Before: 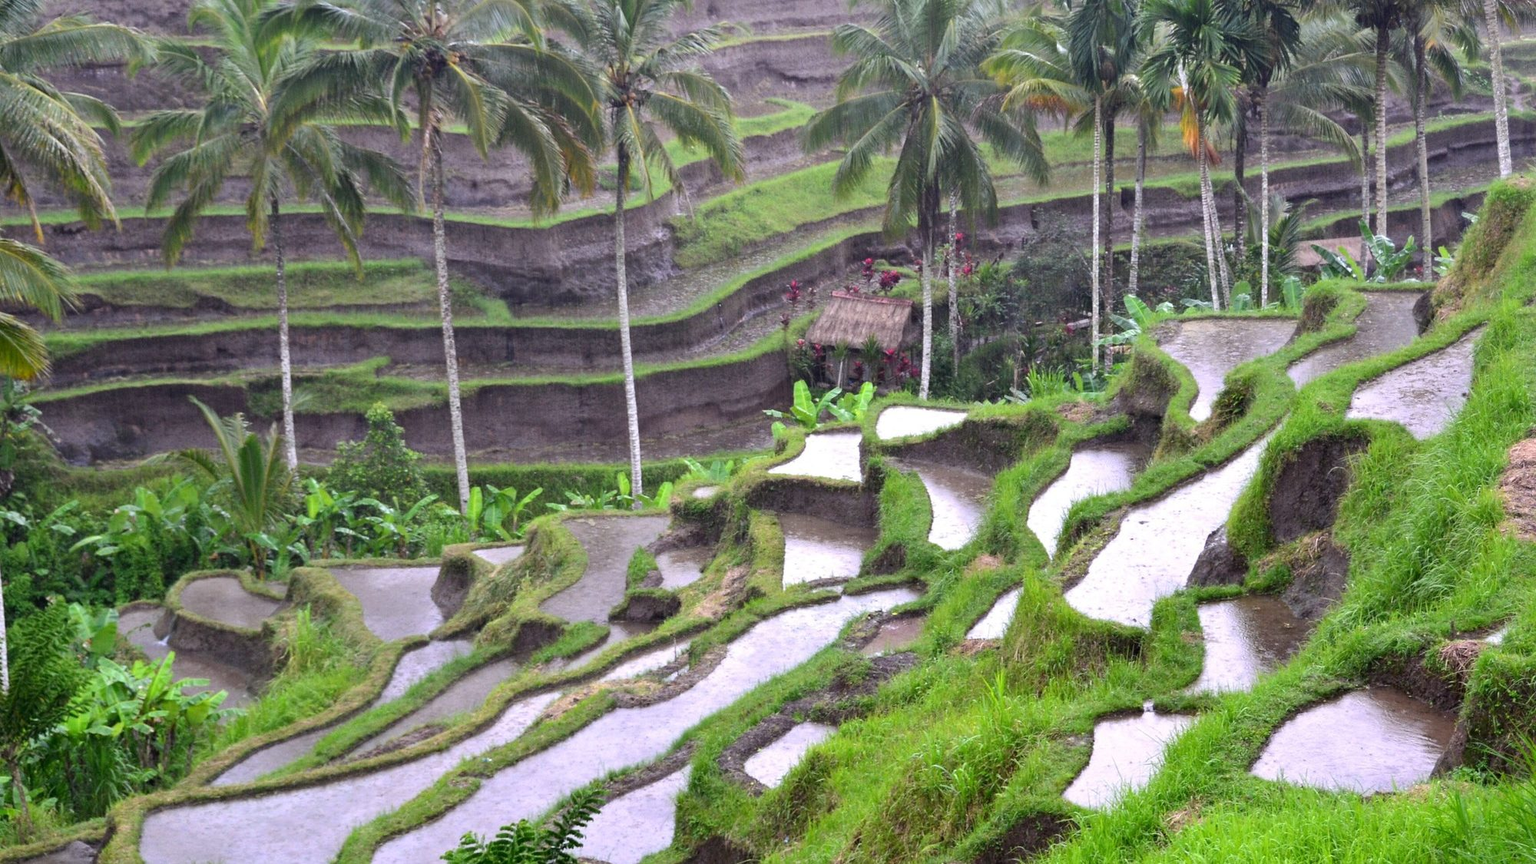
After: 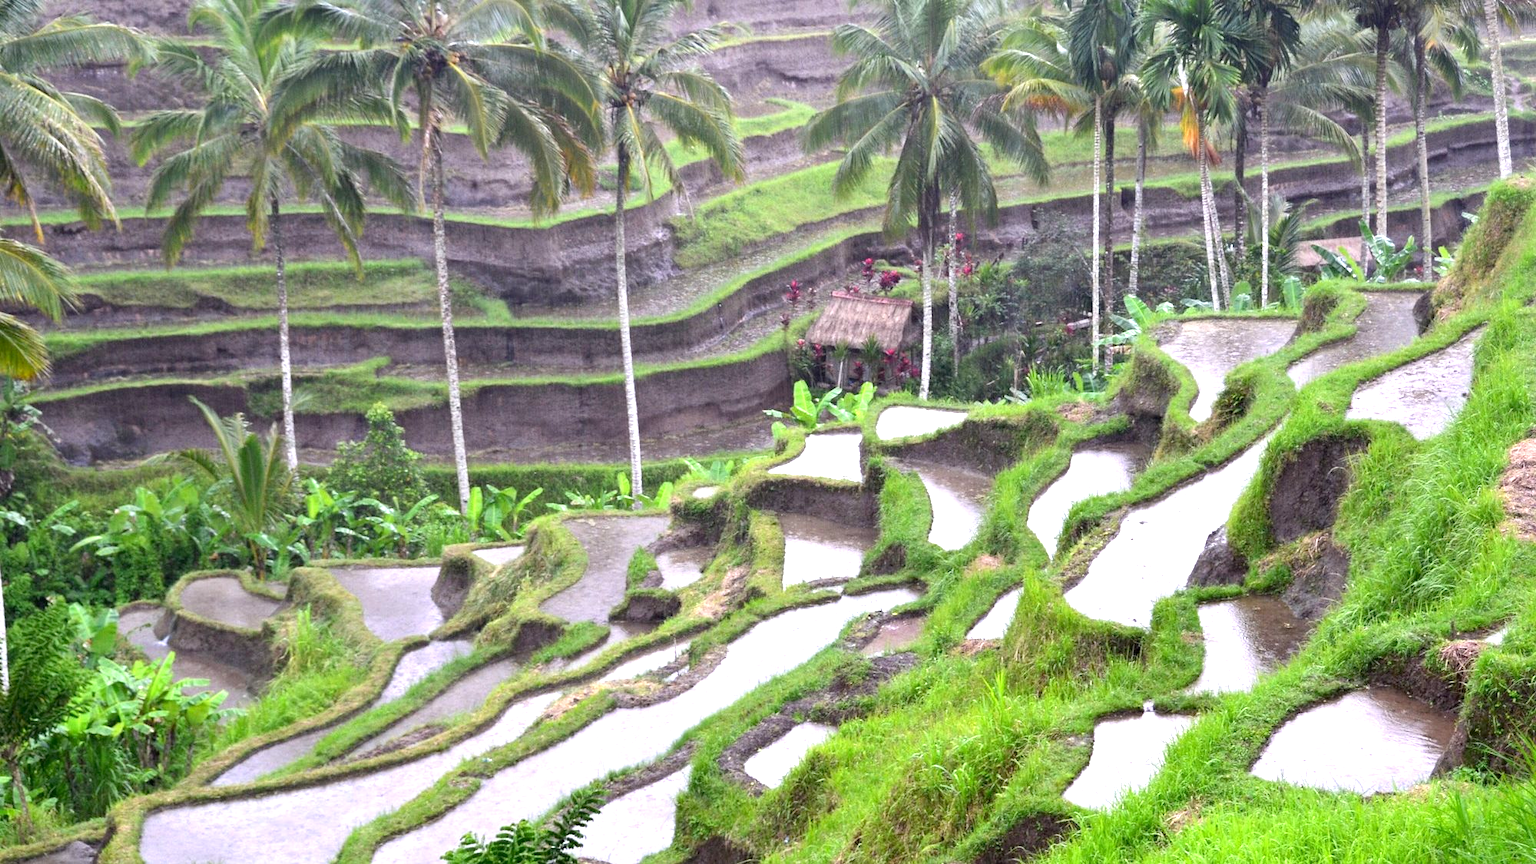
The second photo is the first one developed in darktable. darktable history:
exposure: black level correction 0.001, exposure 0.673 EV, compensate exposure bias true, compensate highlight preservation false
